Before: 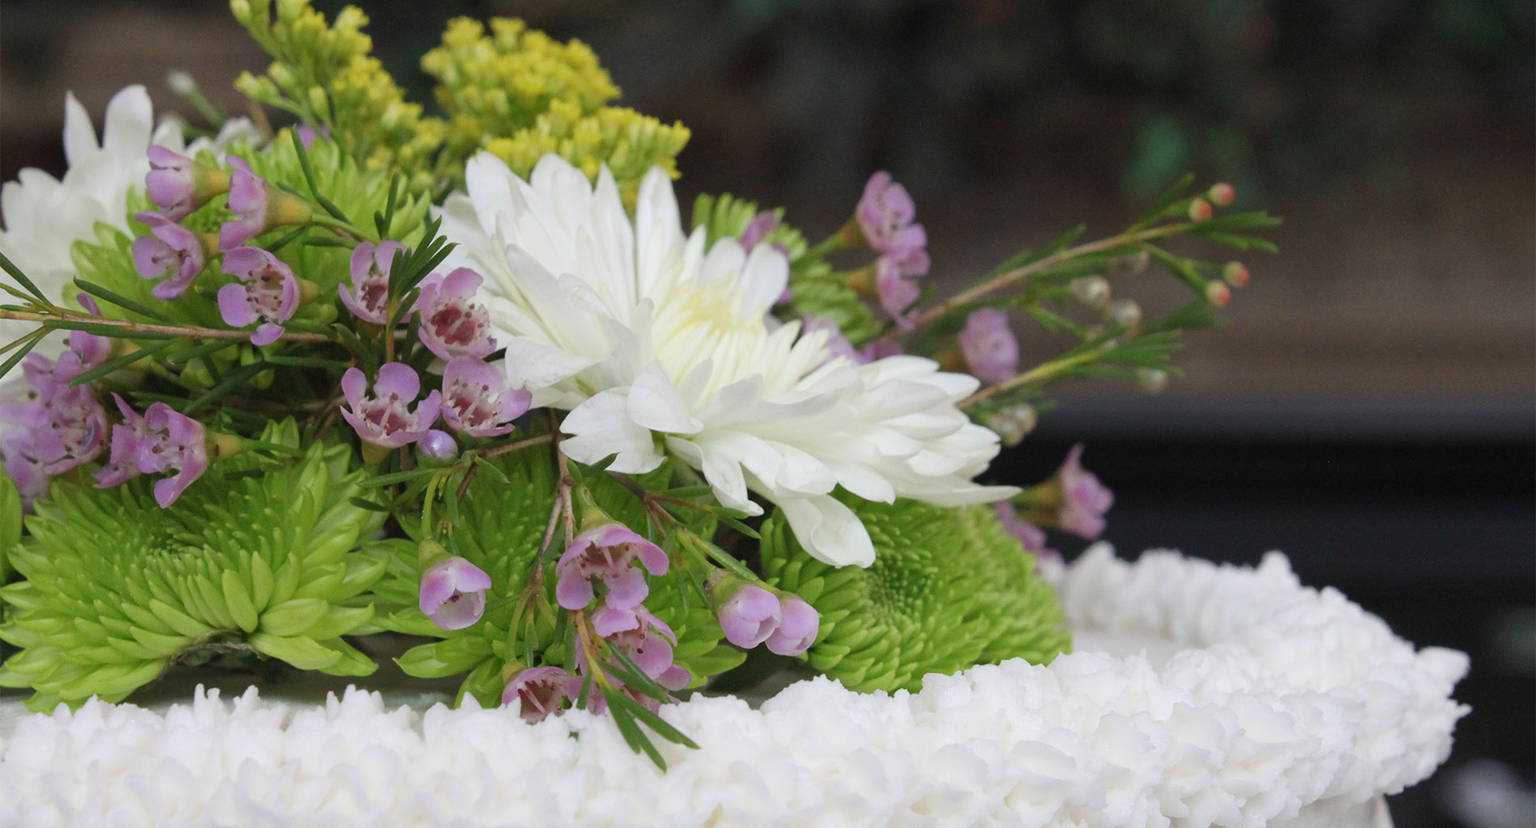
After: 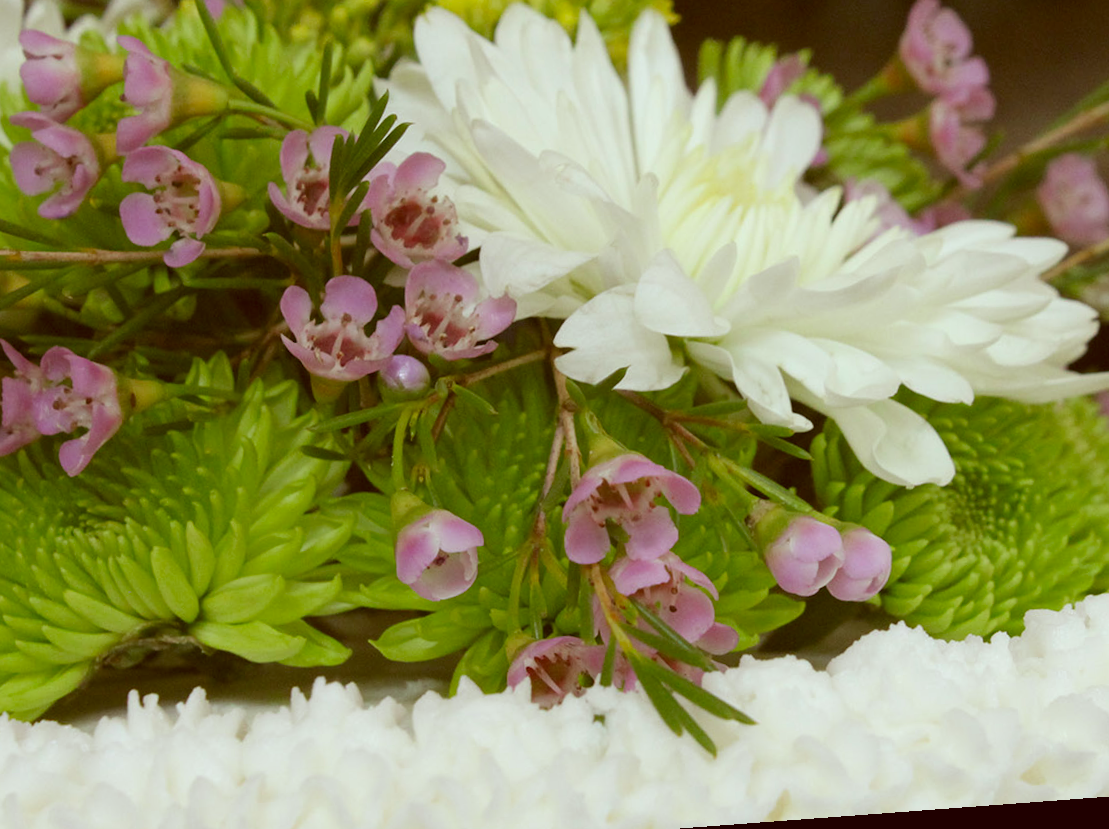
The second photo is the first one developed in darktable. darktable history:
color correction: highlights a* -5.94, highlights b* 9.48, shadows a* 10.12, shadows b* 23.94
color calibration: illuminant same as pipeline (D50), adaptation none (bypass)
white balance: red 0.976, blue 1.04
crop: left 8.966%, top 23.852%, right 34.699%, bottom 4.703%
rotate and perspective: rotation -4.25°, automatic cropping off
